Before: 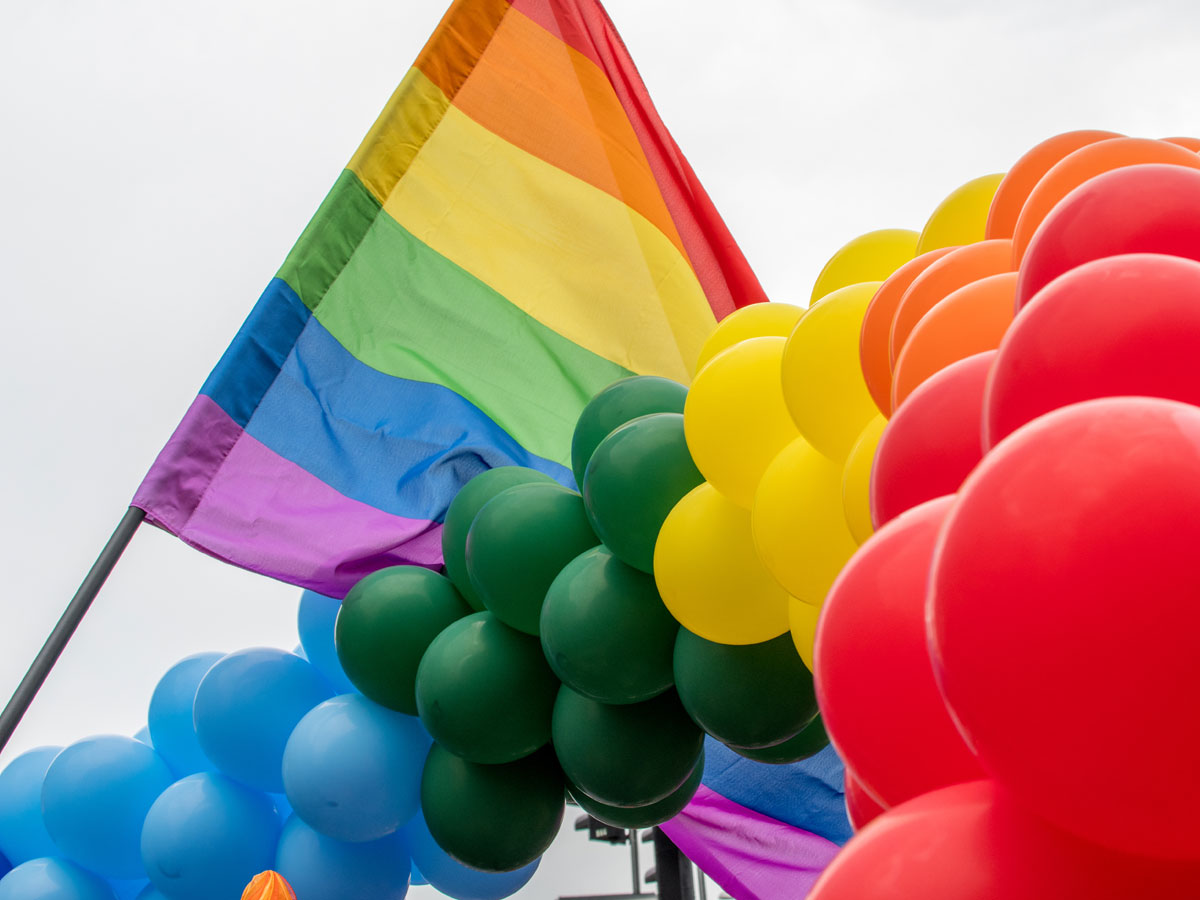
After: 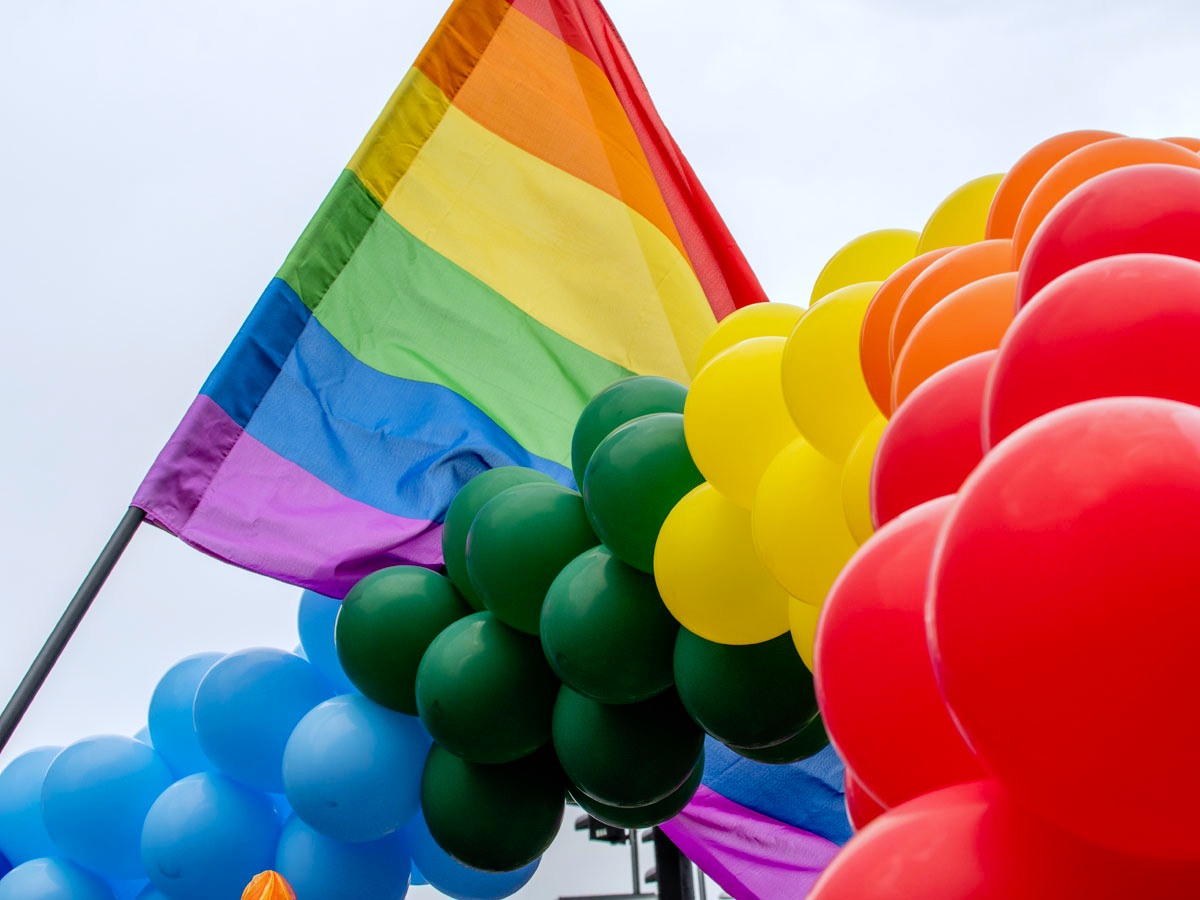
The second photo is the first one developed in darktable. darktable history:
white balance: red 0.967, blue 1.049
tone curve: curves: ch0 [(0, 0) (0.003, 0.003) (0.011, 0.003) (0.025, 0.007) (0.044, 0.014) (0.069, 0.02) (0.1, 0.03) (0.136, 0.054) (0.177, 0.099) (0.224, 0.156) (0.277, 0.227) (0.335, 0.302) (0.399, 0.375) (0.468, 0.456) (0.543, 0.54) (0.623, 0.625) (0.709, 0.717) (0.801, 0.807) (0.898, 0.895) (1, 1)], preserve colors none
